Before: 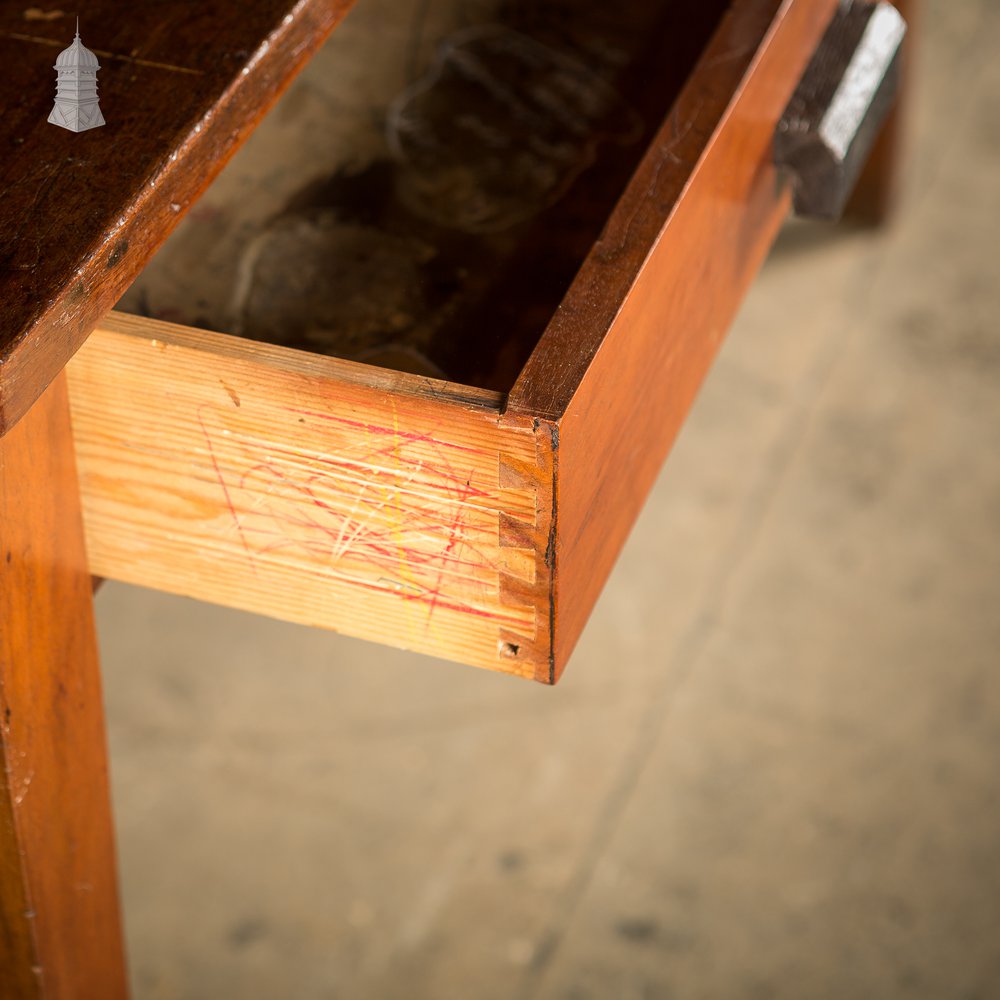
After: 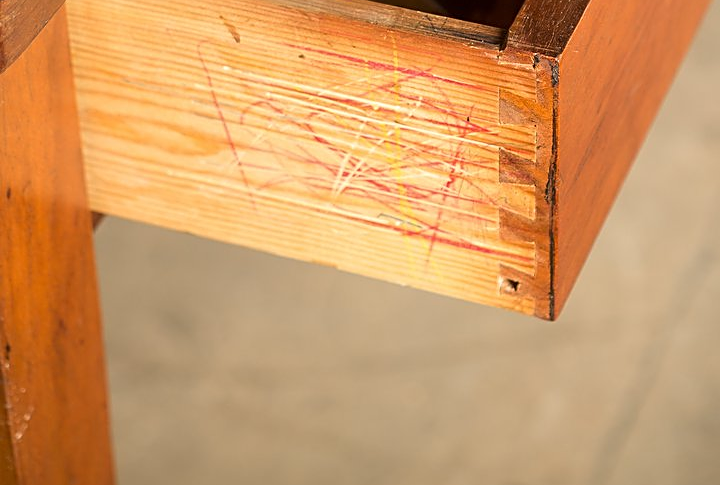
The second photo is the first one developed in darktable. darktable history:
crop: top 36.498%, right 27.964%, bottom 14.995%
sharpen: on, module defaults
